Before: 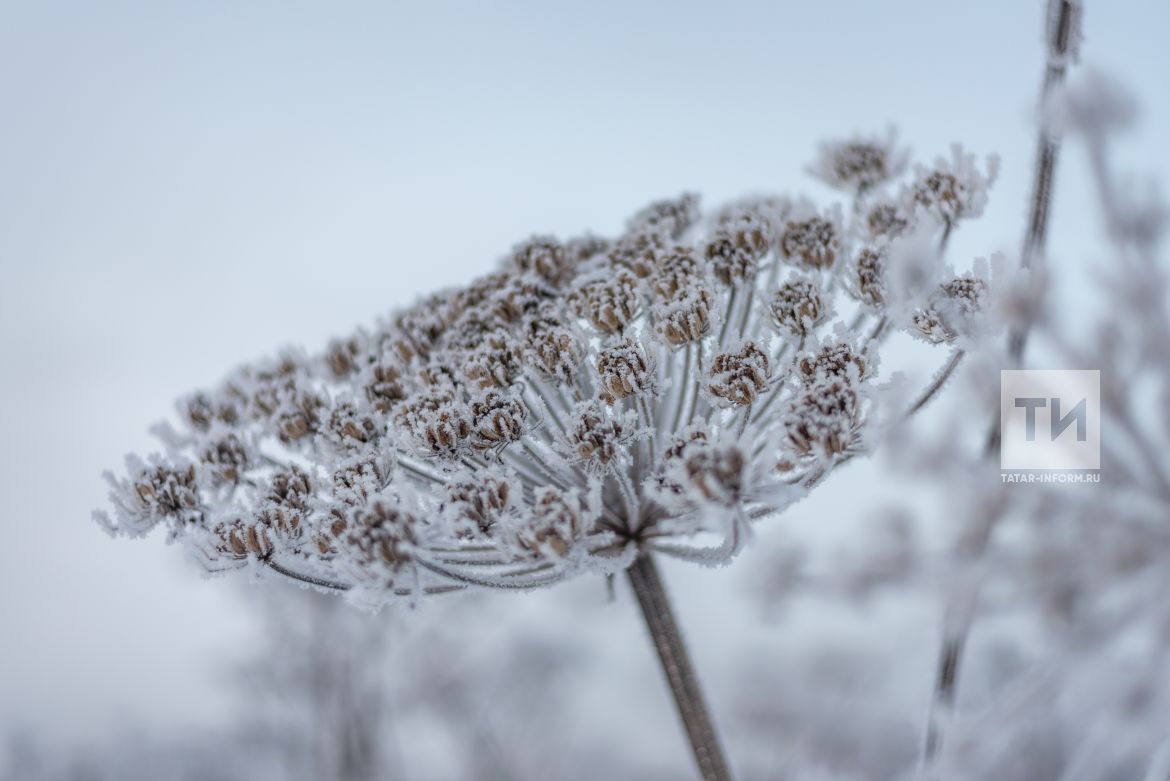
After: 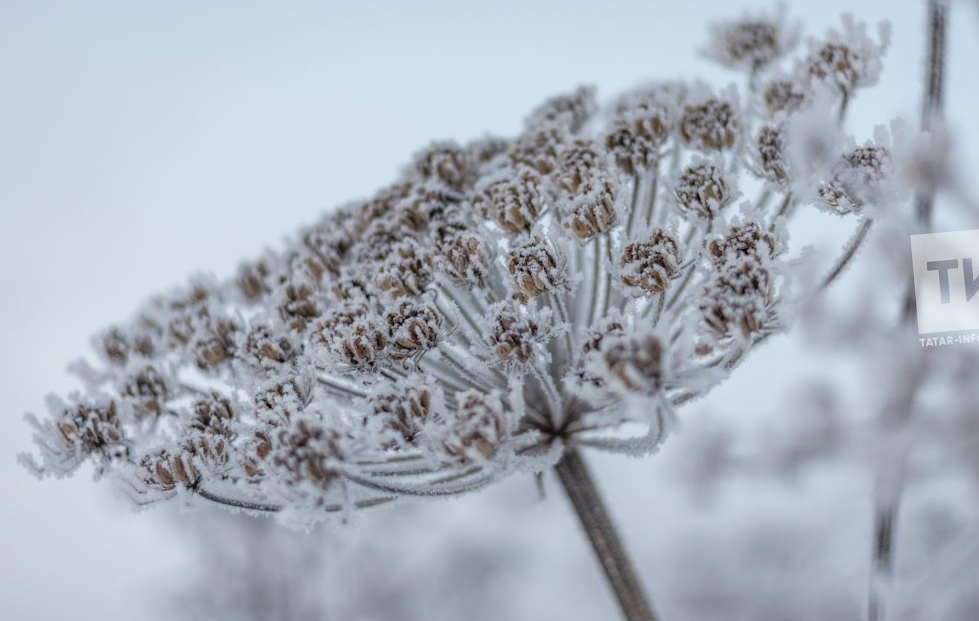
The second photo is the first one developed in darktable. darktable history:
rotate and perspective: rotation -4.98°, automatic cropping off
crop: left 9.712%, top 16.928%, right 10.845%, bottom 12.332%
